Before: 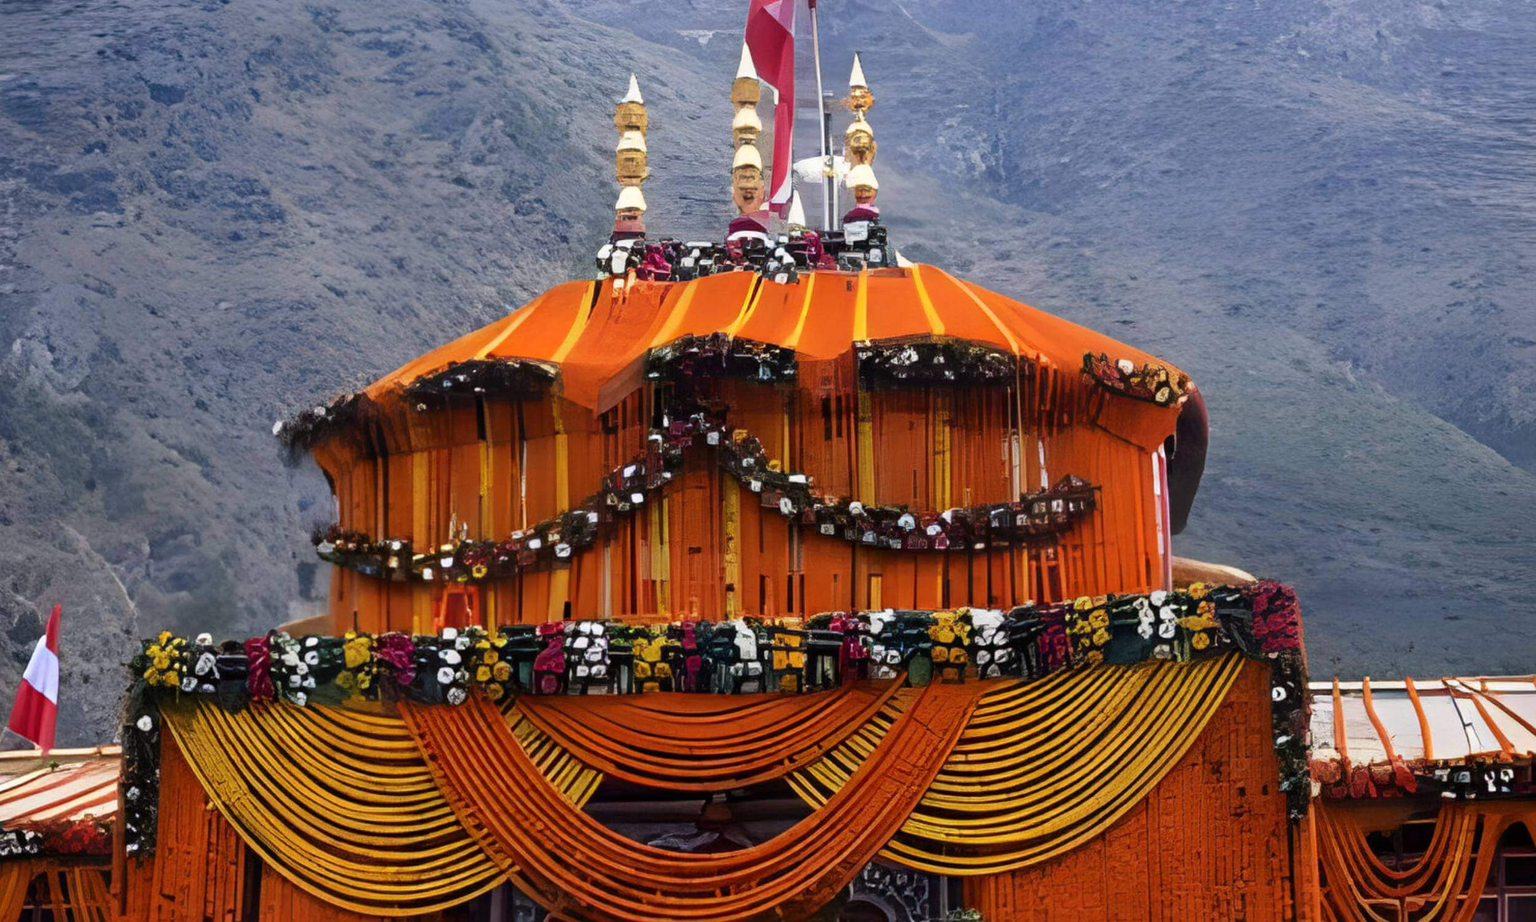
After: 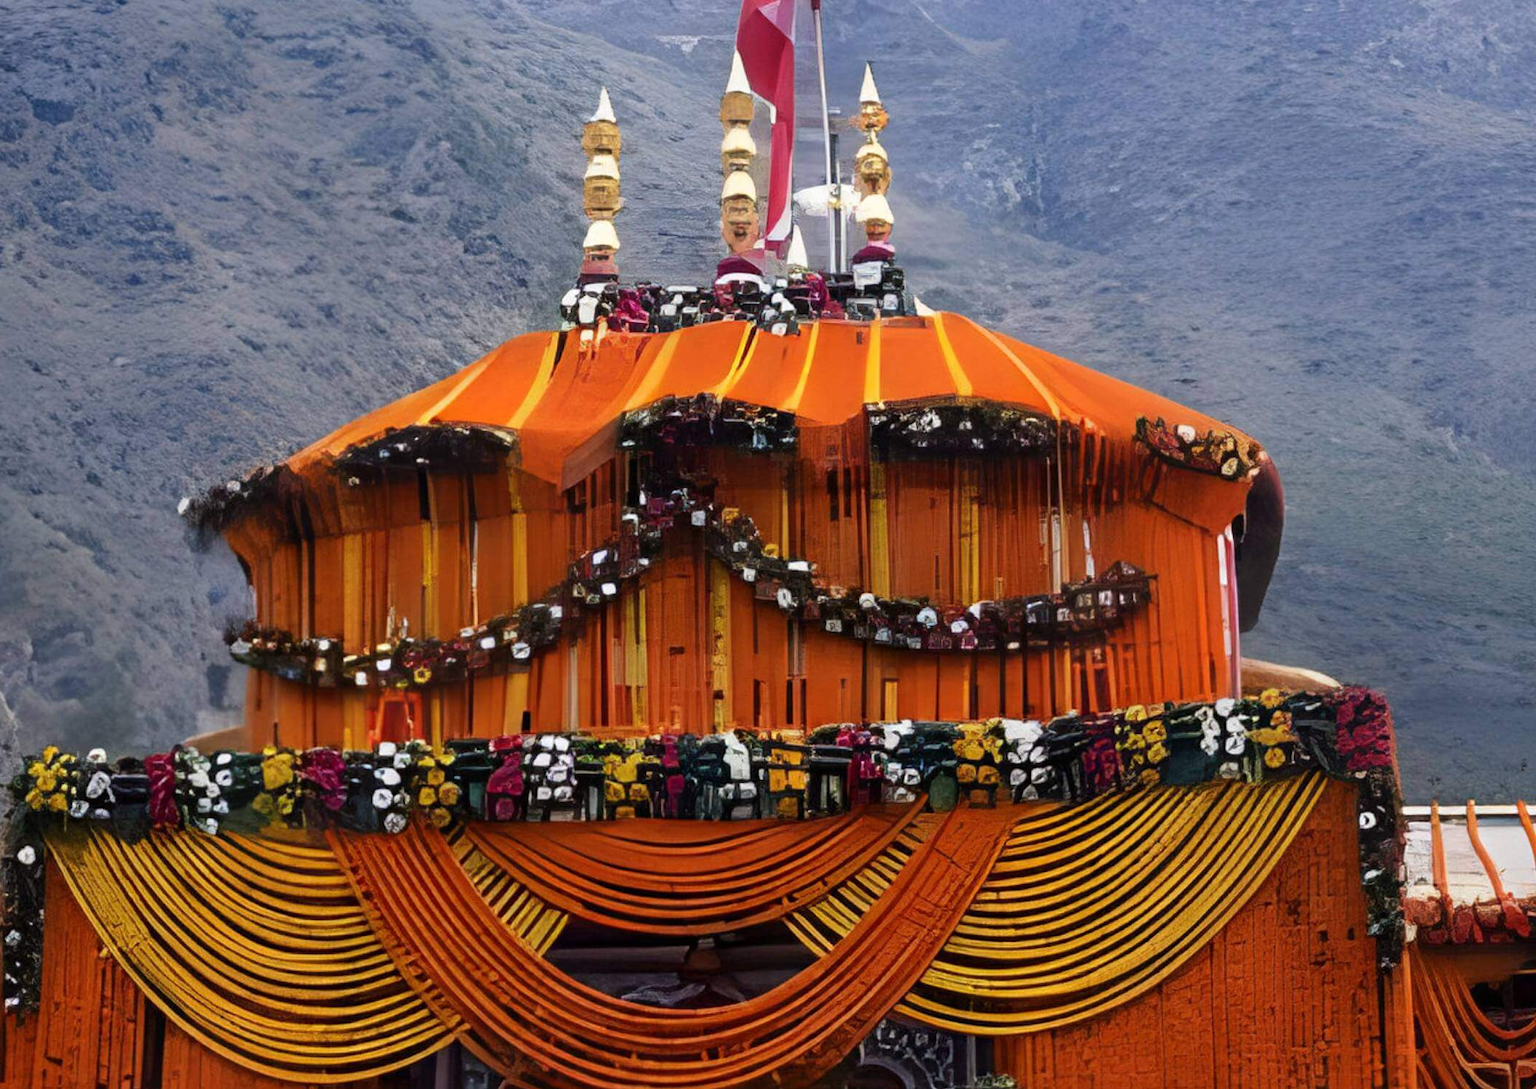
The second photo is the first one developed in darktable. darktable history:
crop: left 7.992%, right 7.393%
